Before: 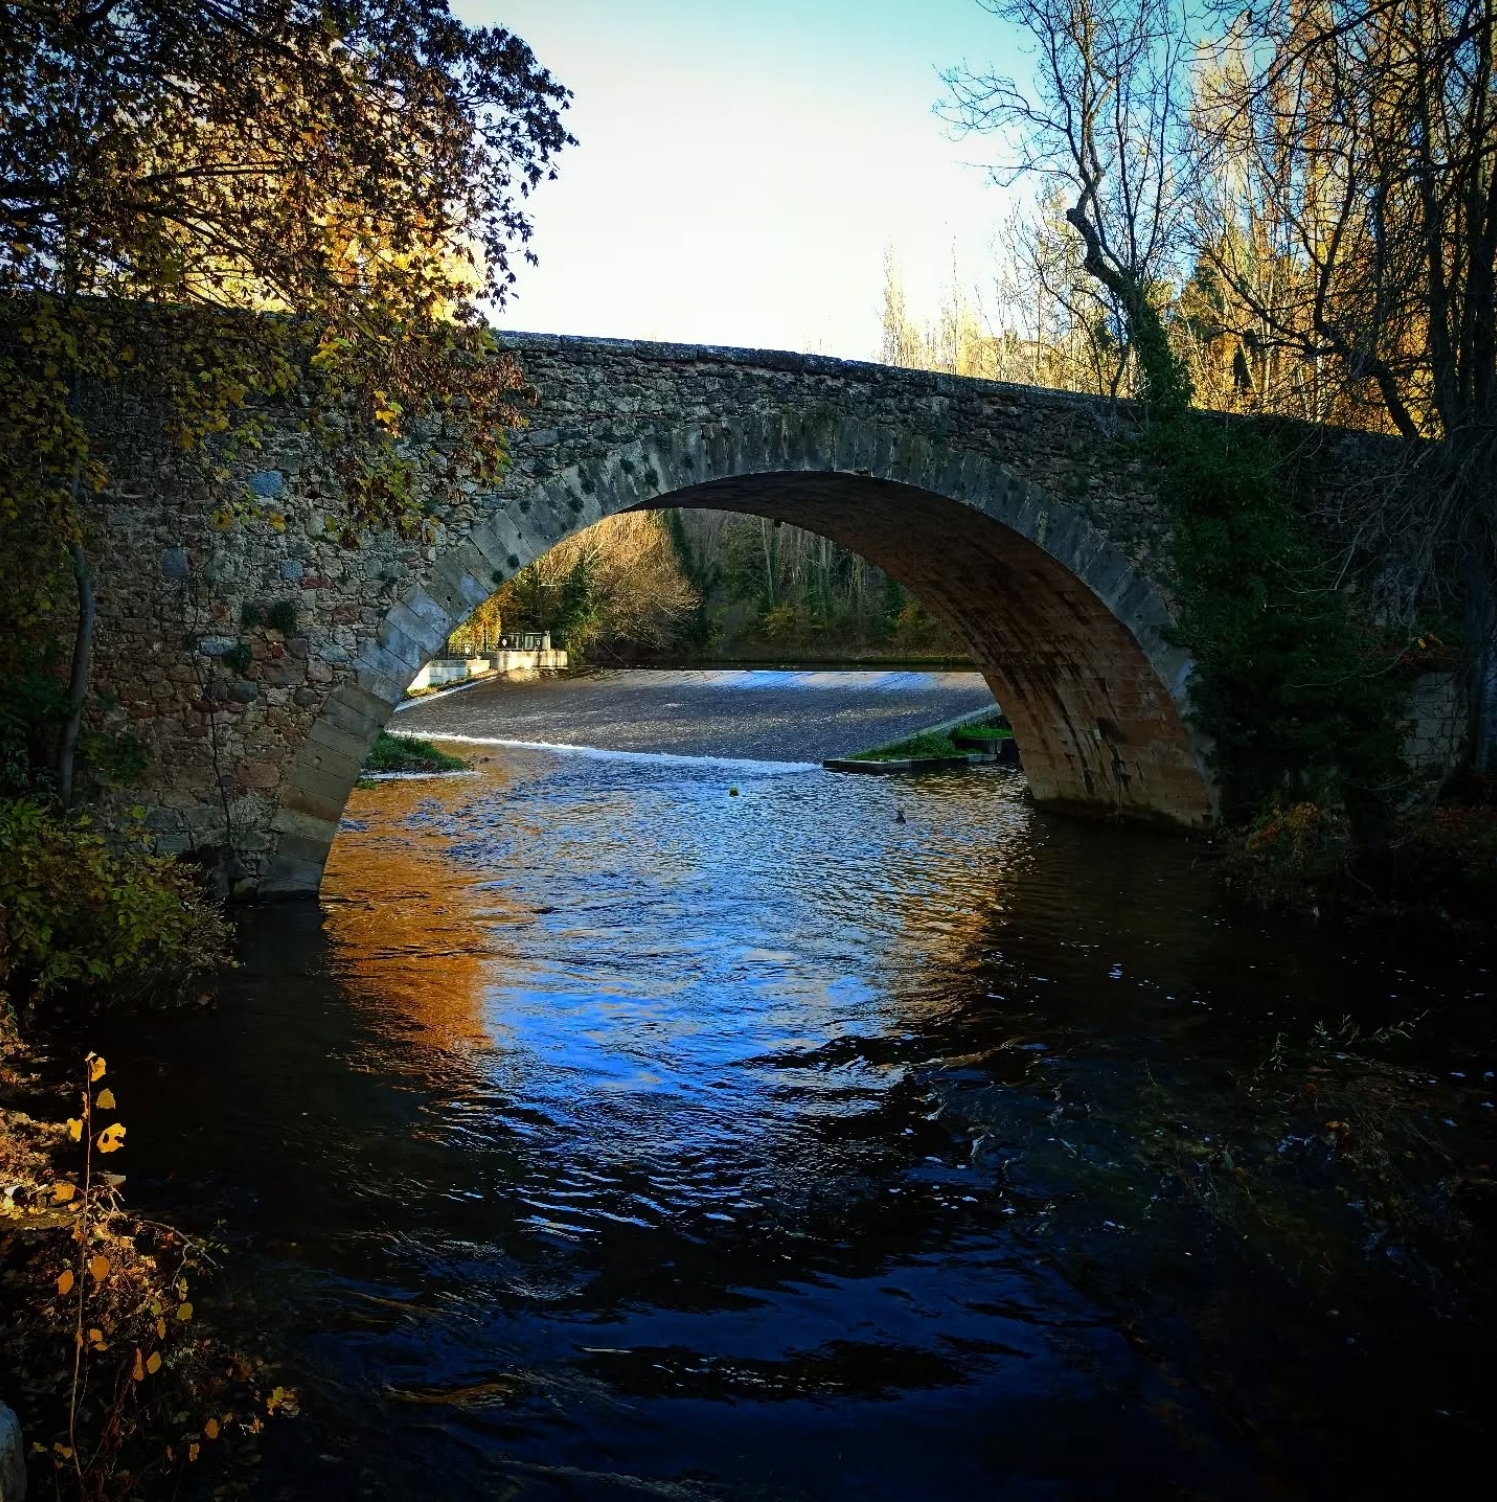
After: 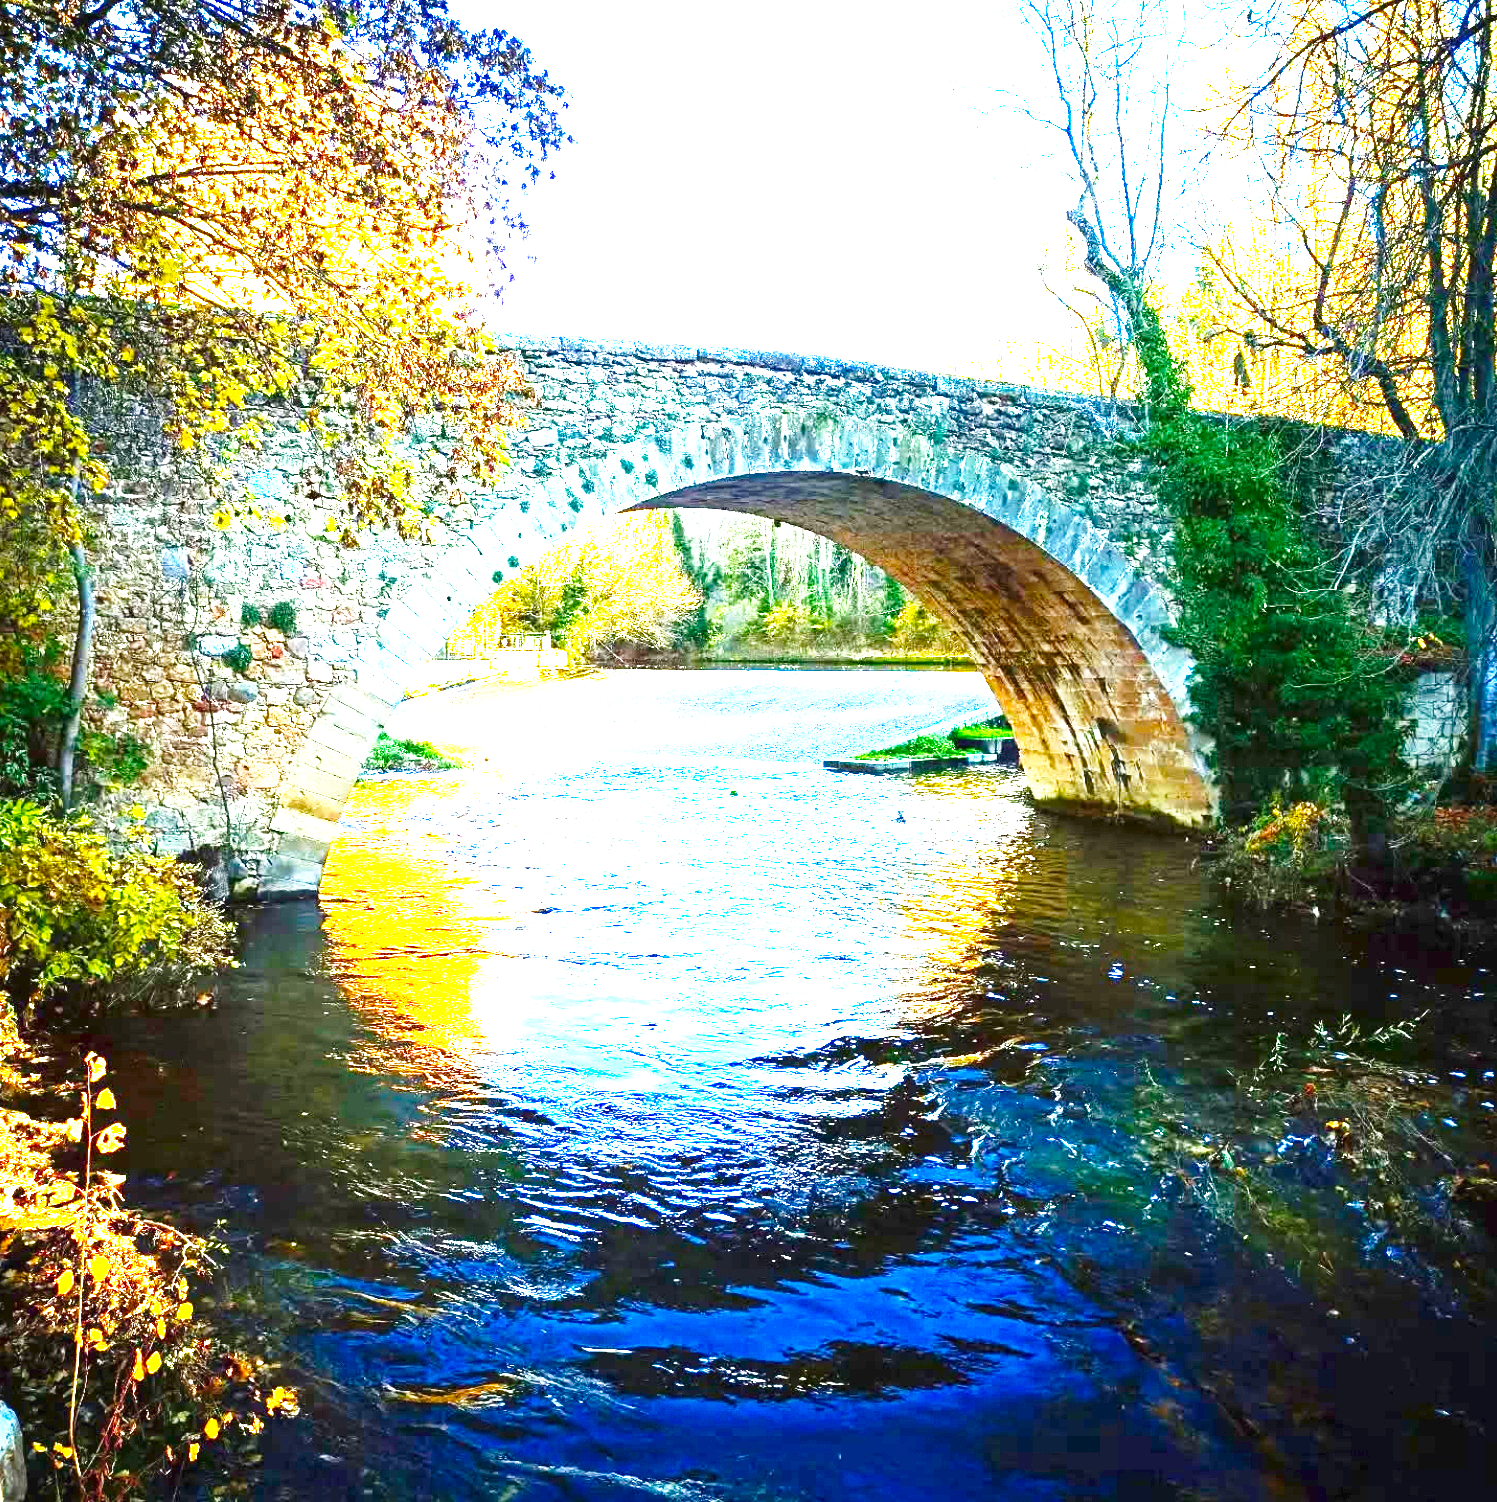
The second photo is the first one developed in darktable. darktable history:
color balance rgb: perceptual saturation grading › global saturation 25%, perceptual brilliance grading › global brilliance 35%, perceptual brilliance grading › highlights 50%, perceptual brilliance grading › mid-tones 60%, perceptual brilliance grading › shadows 35%, global vibrance 20%
base curve: curves: ch0 [(0, 0) (0.028, 0.03) (0.121, 0.232) (0.46, 0.748) (0.859, 0.968) (1, 1)], preserve colors none
exposure: black level correction 0, exposure 1.975 EV, compensate exposure bias true, compensate highlight preservation false
